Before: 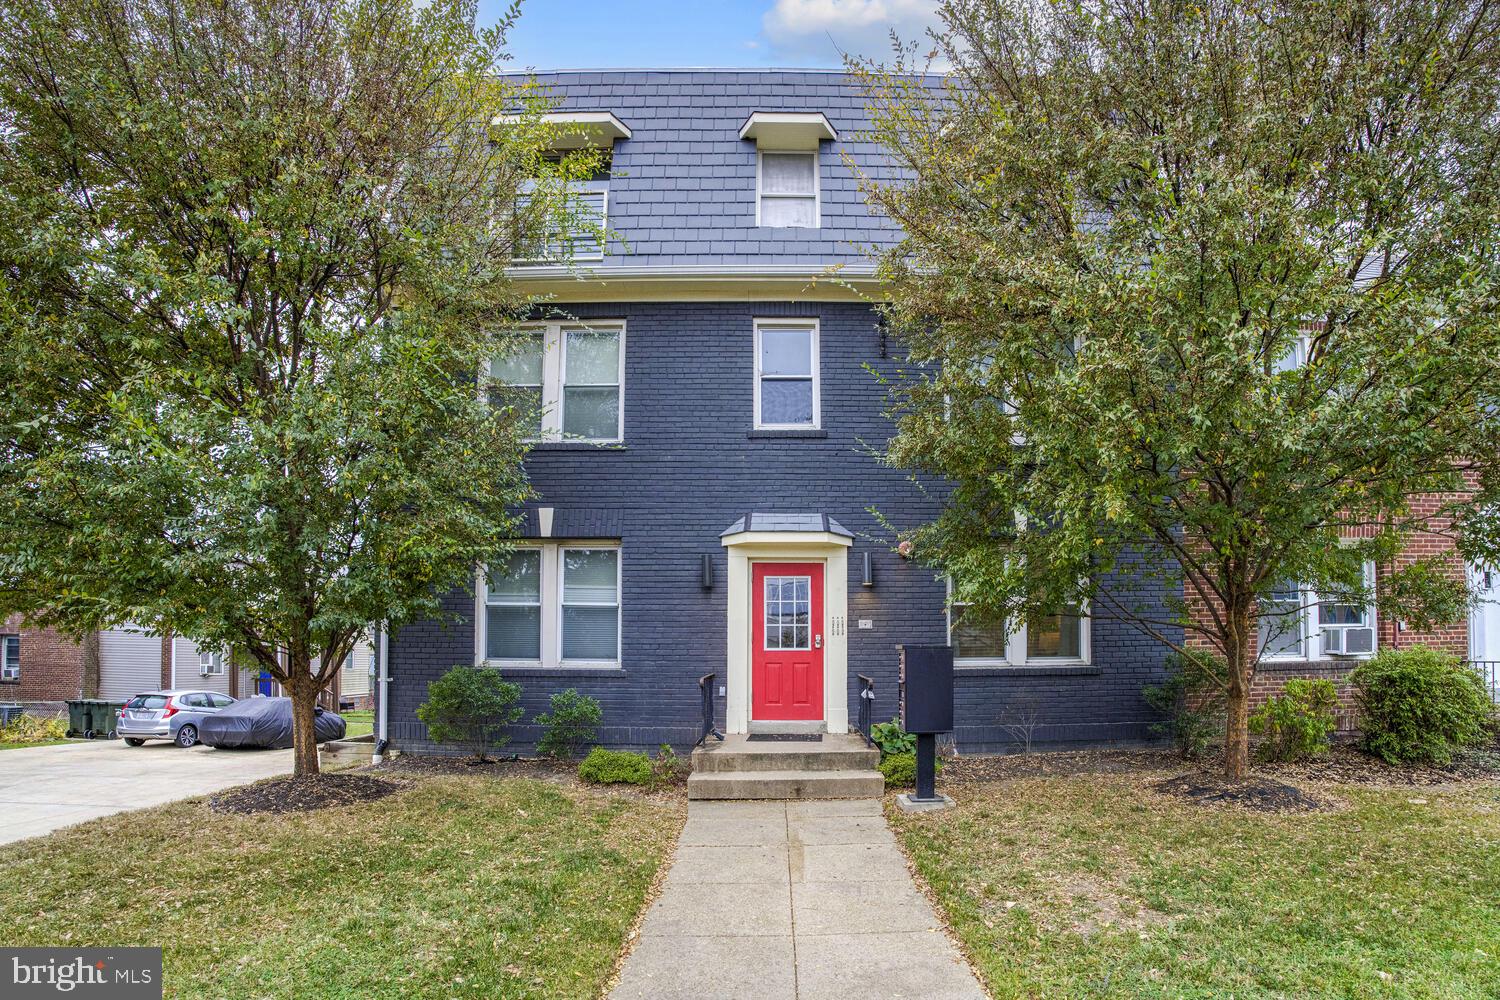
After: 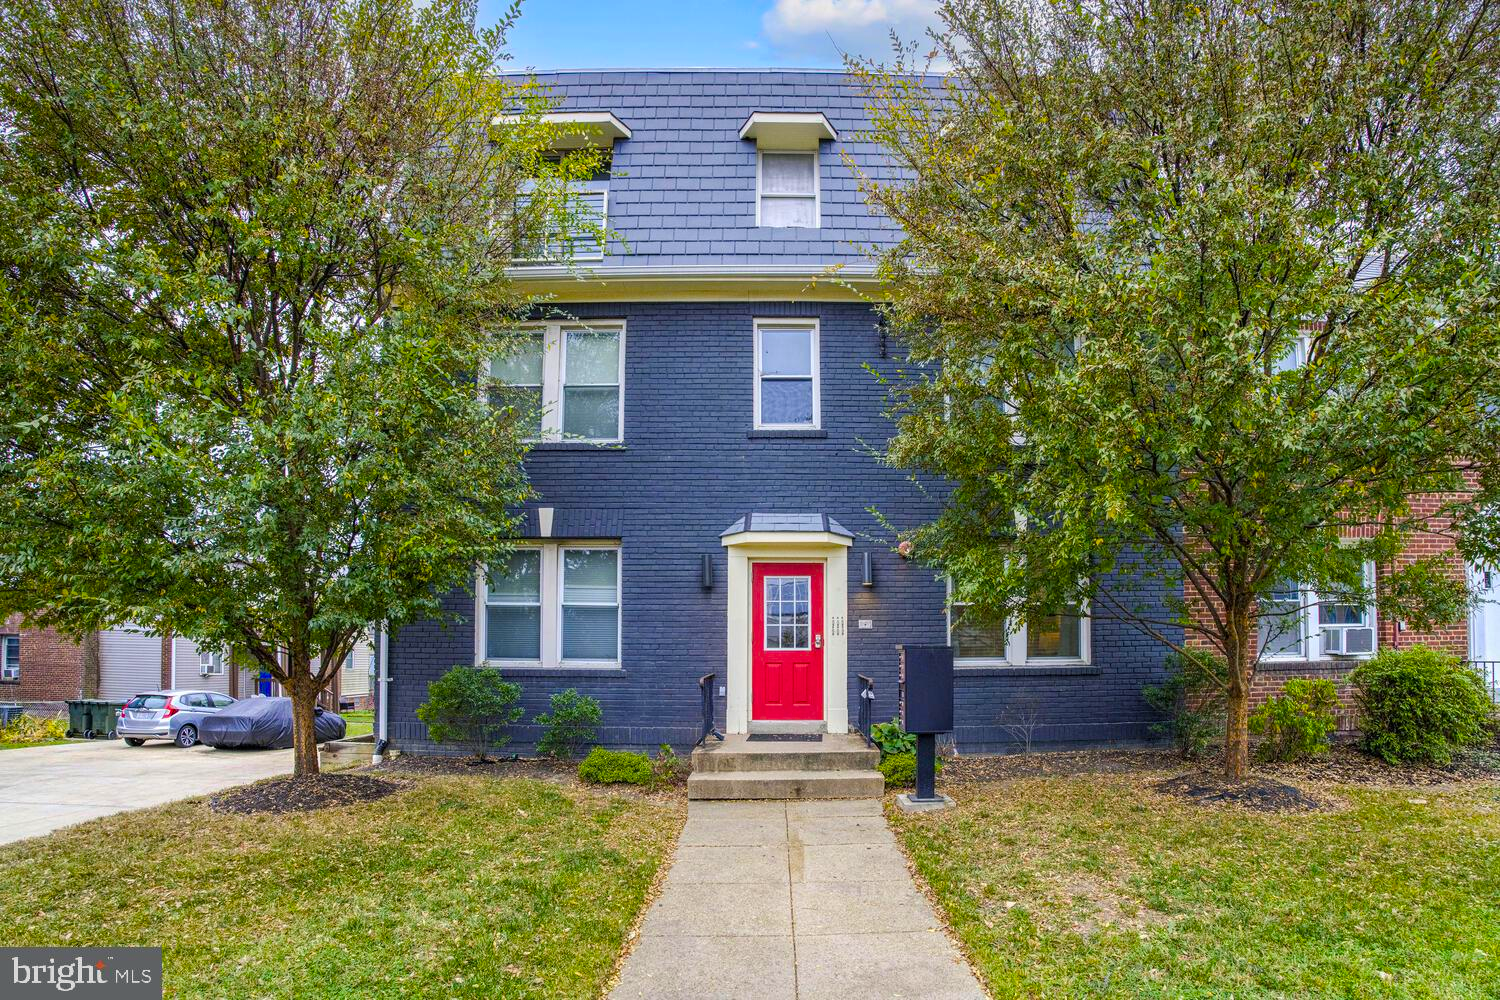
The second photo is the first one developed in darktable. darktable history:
color balance rgb: shadows lift › chroma 2.047%, shadows lift › hue 247.19°, perceptual saturation grading › global saturation 30.333%, global vibrance 20%
